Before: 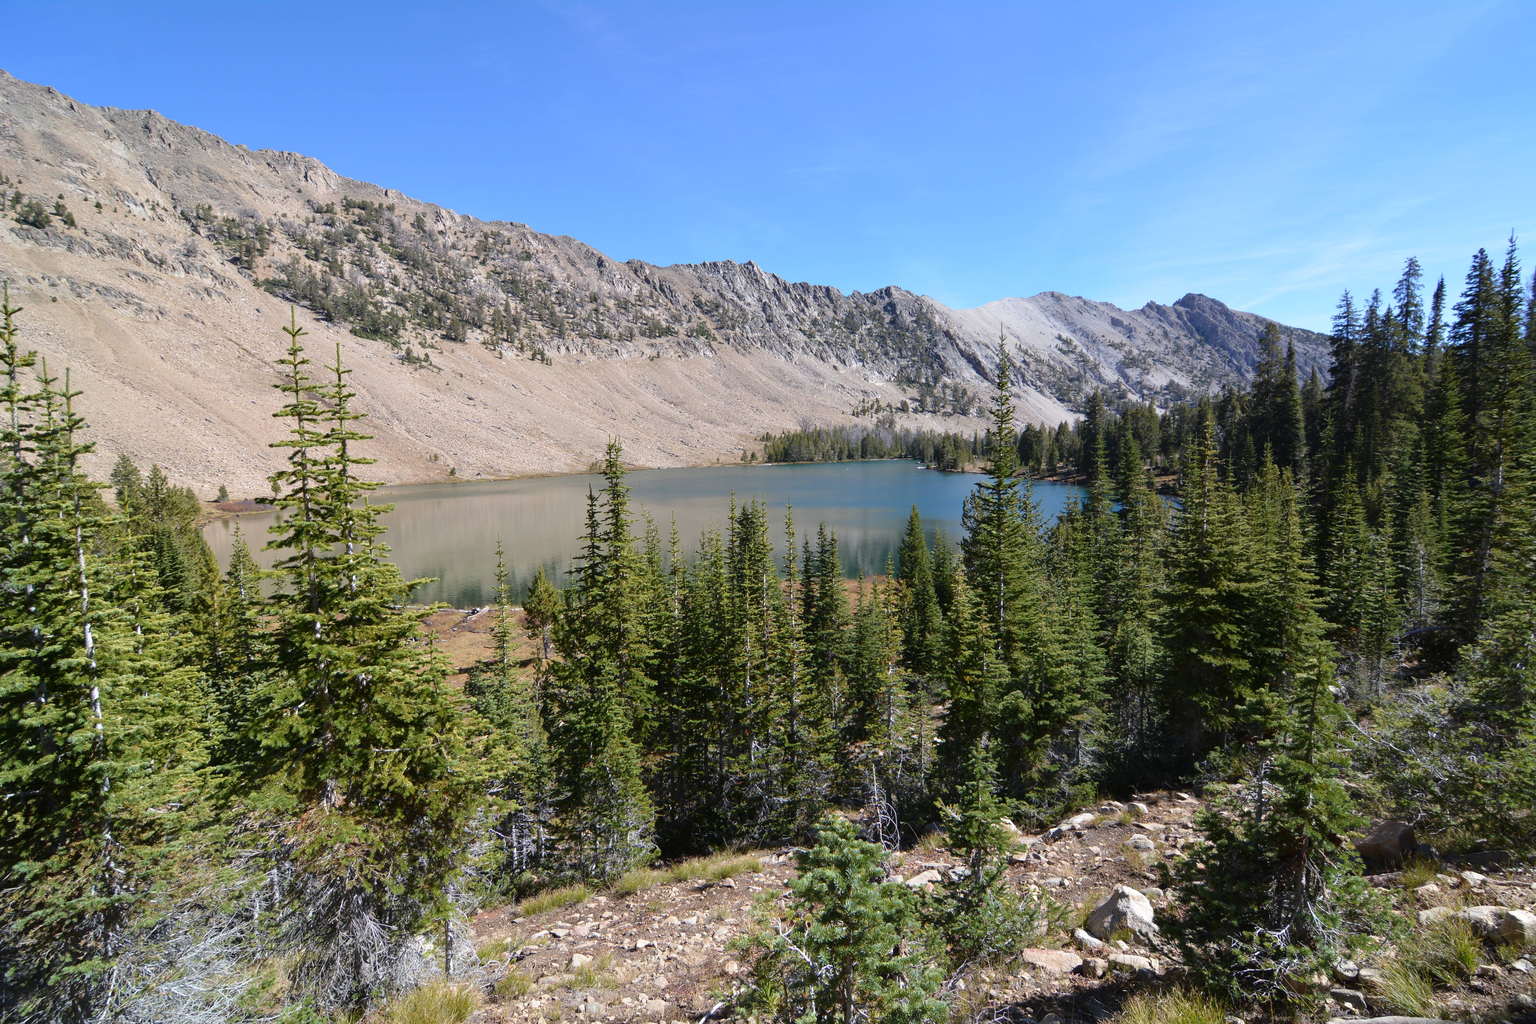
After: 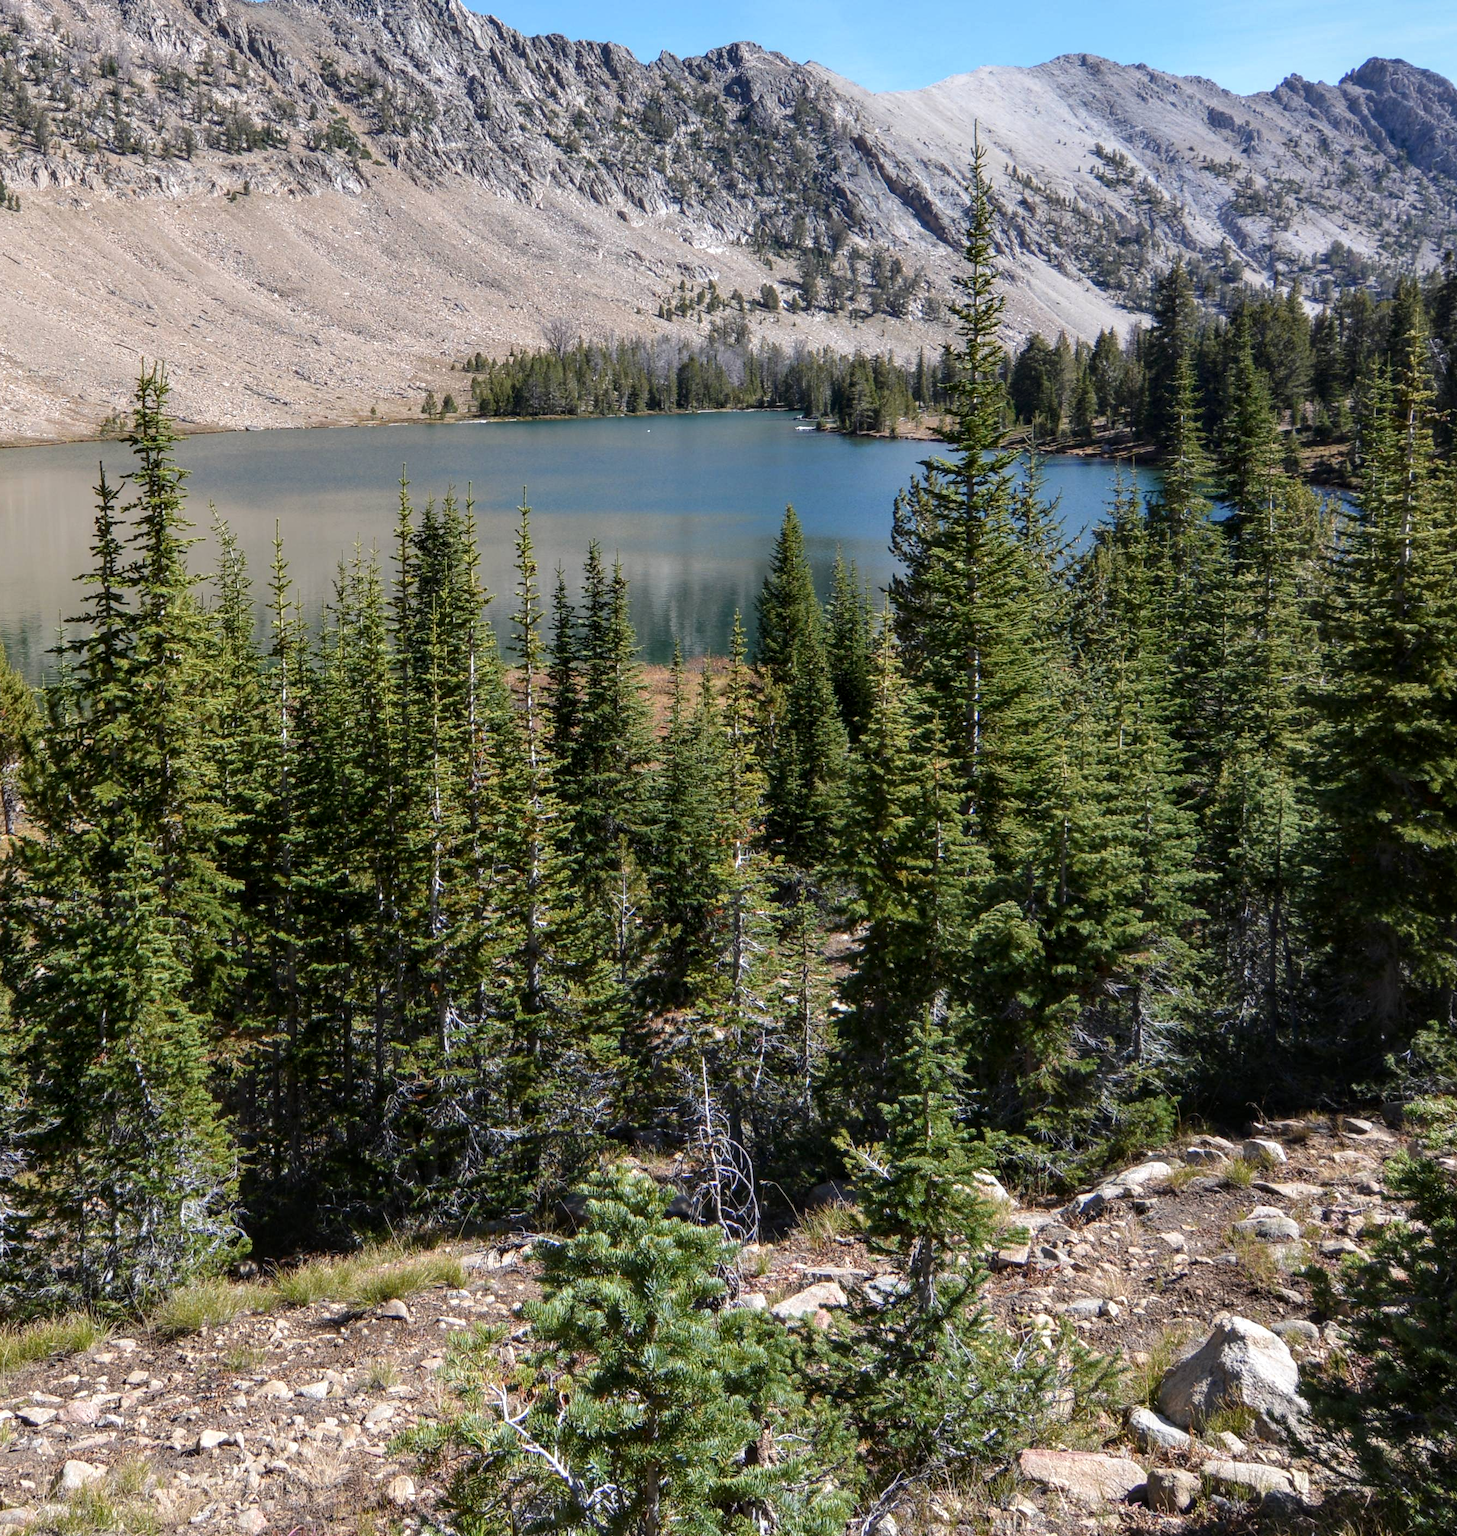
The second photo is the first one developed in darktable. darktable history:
tone equalizer: edges refinement/feathering 500, mask exposure compensation -1.57 EV, preserve details no
crop: left 35.33%, top 26.014%, right 19.988%, bottom 3.354%
local contrast: highlights 54%, shadows 52%, detail 130%, midtone range 0.456
